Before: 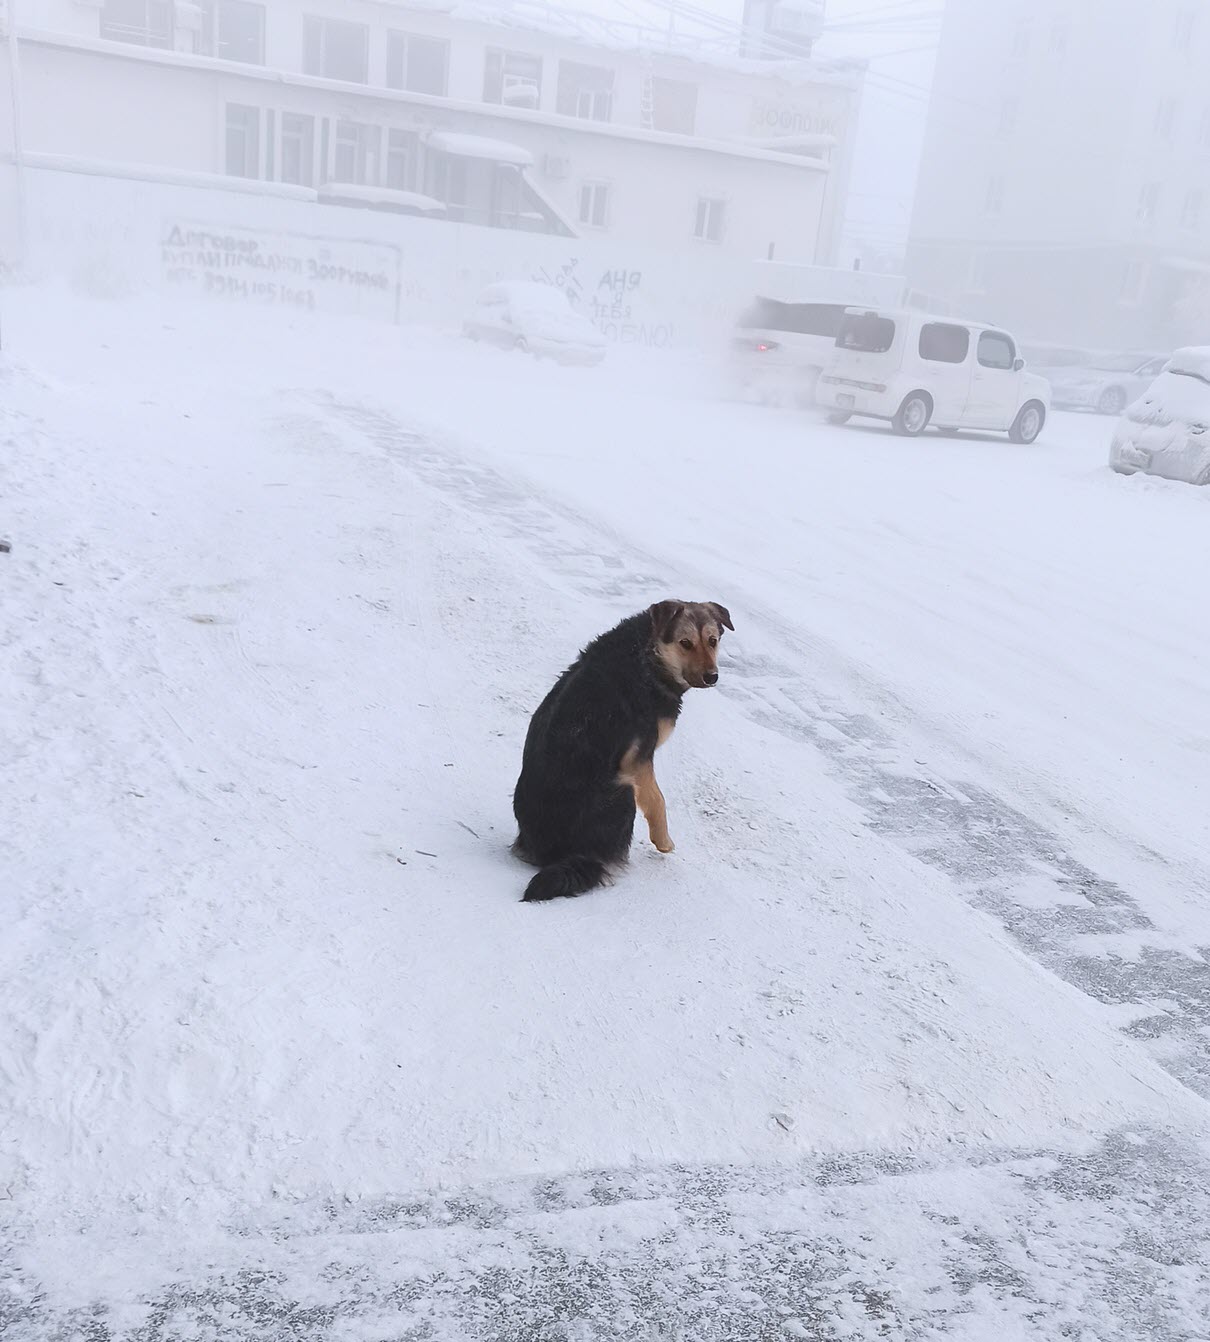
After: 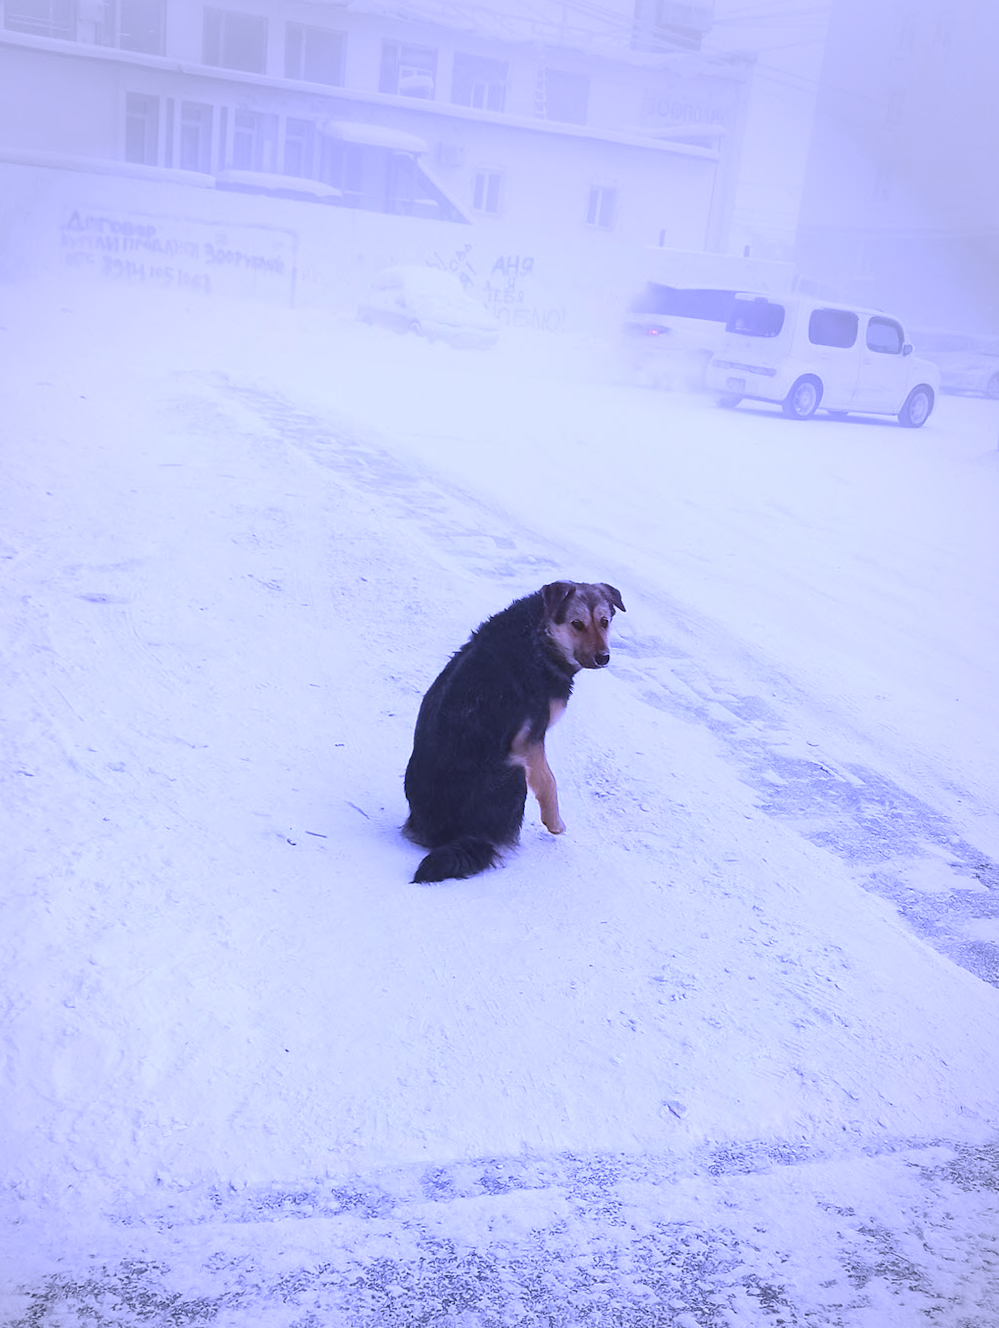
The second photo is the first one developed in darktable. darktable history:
white balance: red 0.98, blue 1.61
rotate and perspective: rotation 0.226°, lens shift (vertical) -0.042, crop left 0.023, crop right 0.982, crop top 0.006, crop bottom 0.994
vignetting: fall-off start 64.63%, center (-0.034, 0.148), width/height ratio 0.881
crop: left 8.026%, right 7.374%
